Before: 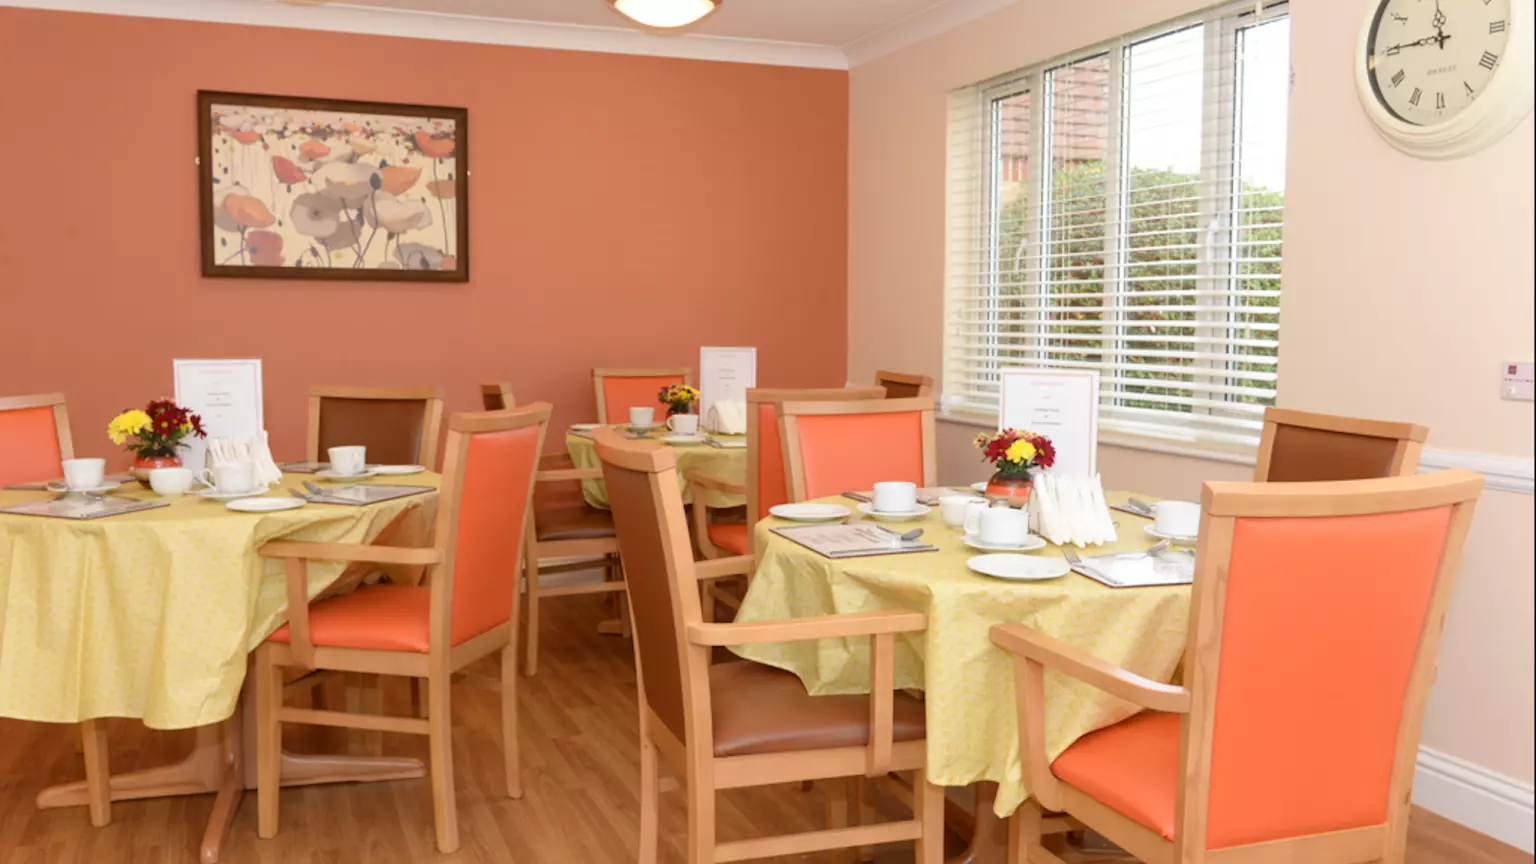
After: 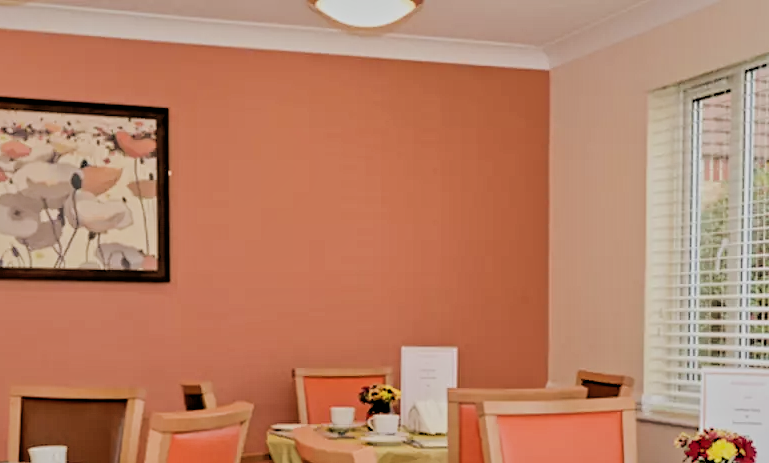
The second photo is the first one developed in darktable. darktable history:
filmic rgb: black relative exposure -2.91 EV, white relative exposure 4.56 EV, hardness 1.71, contrast 1.254
crop: left 19.489%, right 30.391%, bottom 46.307%
shadows and highlights: on, module defaults
contrast equalizer: y [[0.5, 0.542, 0.583, 0.625, 0.667, 0.708], [0.5 ×6], [0.5 ×6], [0 ×6], [0 ×6]]
